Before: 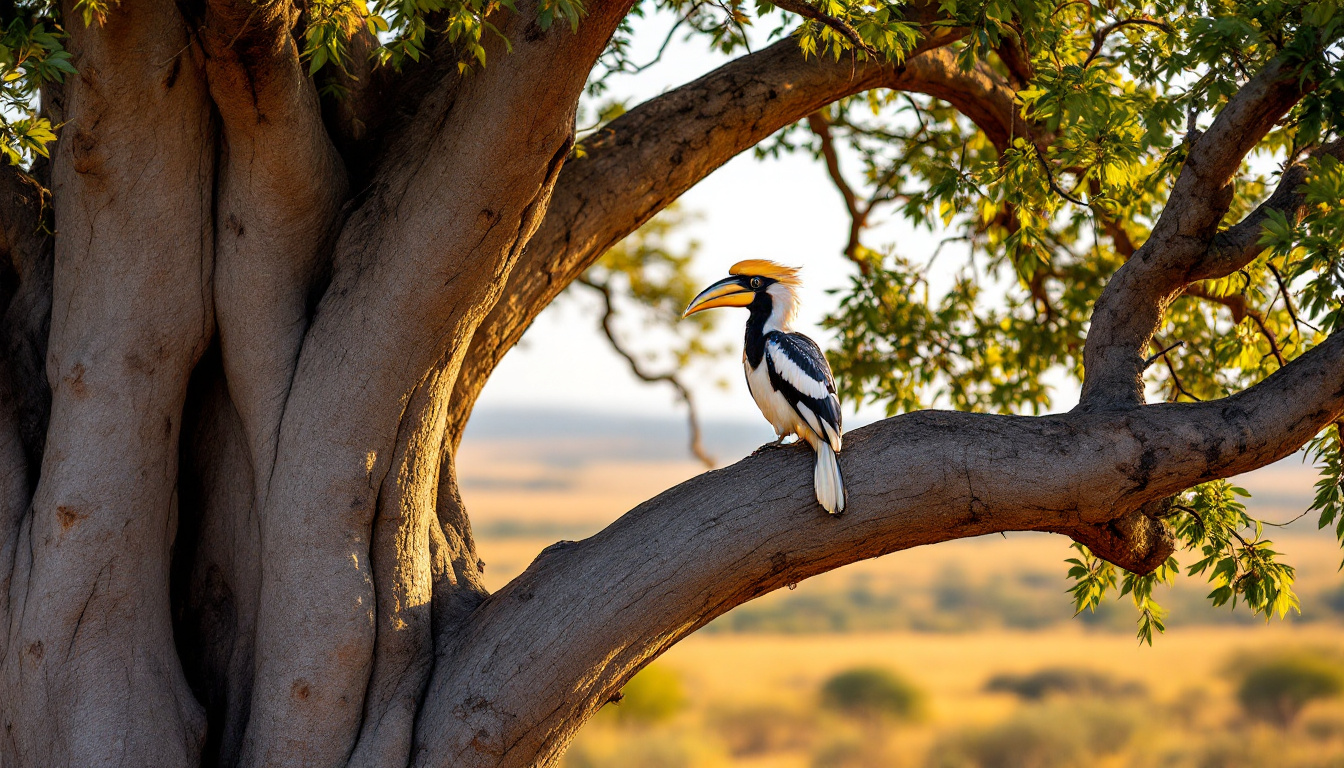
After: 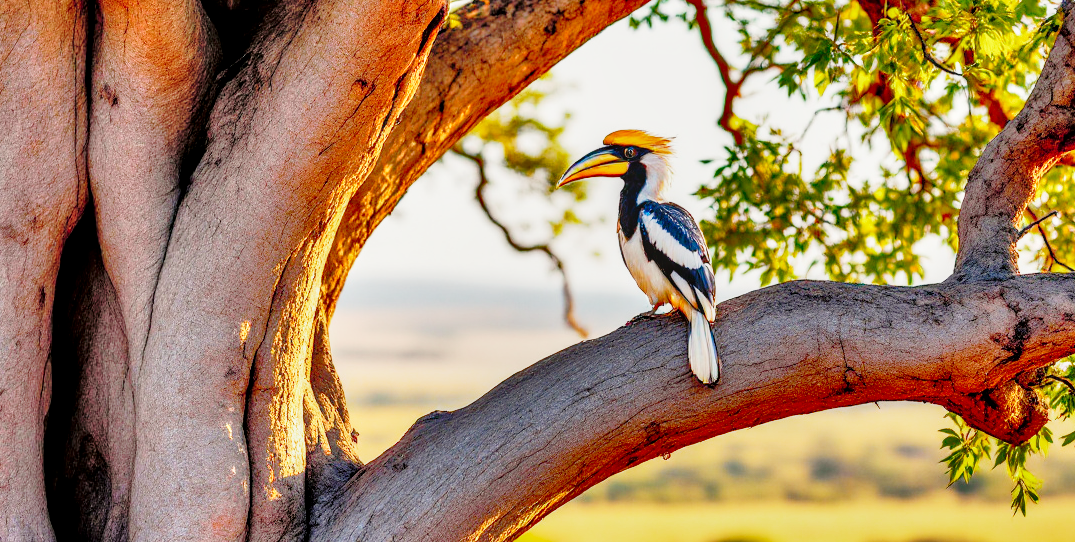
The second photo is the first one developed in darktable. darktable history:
crop: left 9.401%, top 16.996%, right 10.557%, bottom 12.396%
contrast brightness saturation: brightness 0.124
exposure: exposure 0.297 EV, compensate exposure bias true, compensate highlight preservation false
local contrast: detail 130%
tone curve: curves: ch0 [(0, 0) (0.059, 0.027) (0.162, 0.125) (0.304, 0.279) (0.547, 0.532) (0.828, 0.815) (1, 0.983)]; ch1 [(0, 0) (0.23, 0.166) (0.34, 0.308) (0.371, 0.337) (0.429, 0.411) (0.477, 0.462) (0.499, 0.498) (0.529, 0.537) (0.559, 0.582) (0.743, 0.798) (1, 1)]; ch2 [(0, 0) (0.431, 0.414) (0.498, 0.503) (0.524, 0.528) (0.568, 0.546) (0.6, 0.597) (0.634, 0.645) (0.728, 0.742) (1, 1)], color space Lab, independent channels, preserve colors none
base curve: curves: ch0 [(0, 0) (0.028, 0.03) (0.121, 0.232) (0.46, 0.748) (0.859, 0.968) (1, 1)], preserve colors none
tone equalizer: -7 EV 0.145 EV, -6 EV 0.638 EV, -5 EV 1.17 EV, -4 EV 1.3 EV, -3 EV 1.13 EV, -2 EV 0.6 EV, -1 EV 0.155 EV
shadows and highlights: white point adjustment -3.56, highlights -63.57, soften with gaussian
